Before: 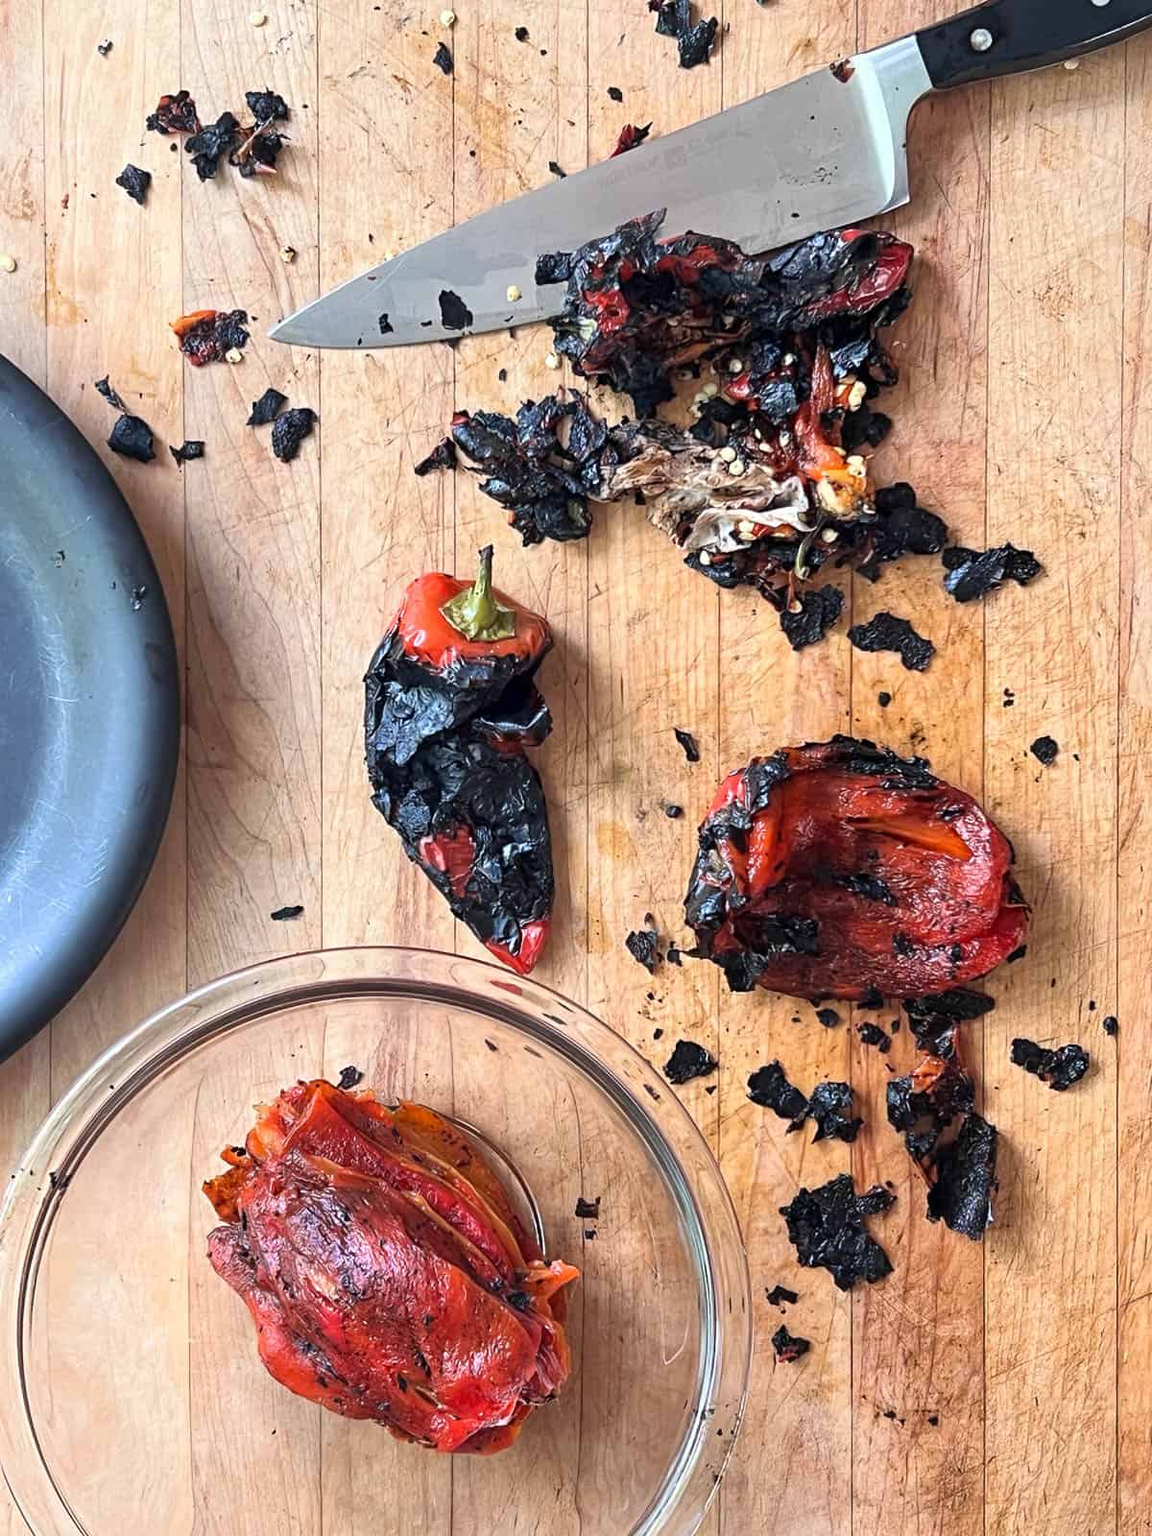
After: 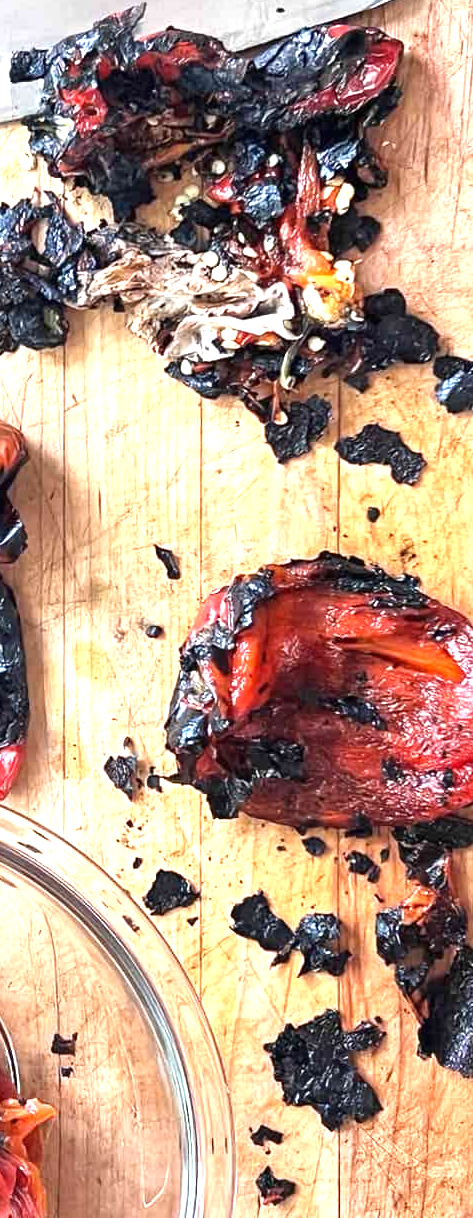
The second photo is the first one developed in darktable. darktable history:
crop: left 45.721%, top 13.393%, right 14.118%, bottom 10.01%
exposure: black level correction 0, exposure 1.1 EV, compensate highlight preservation false
